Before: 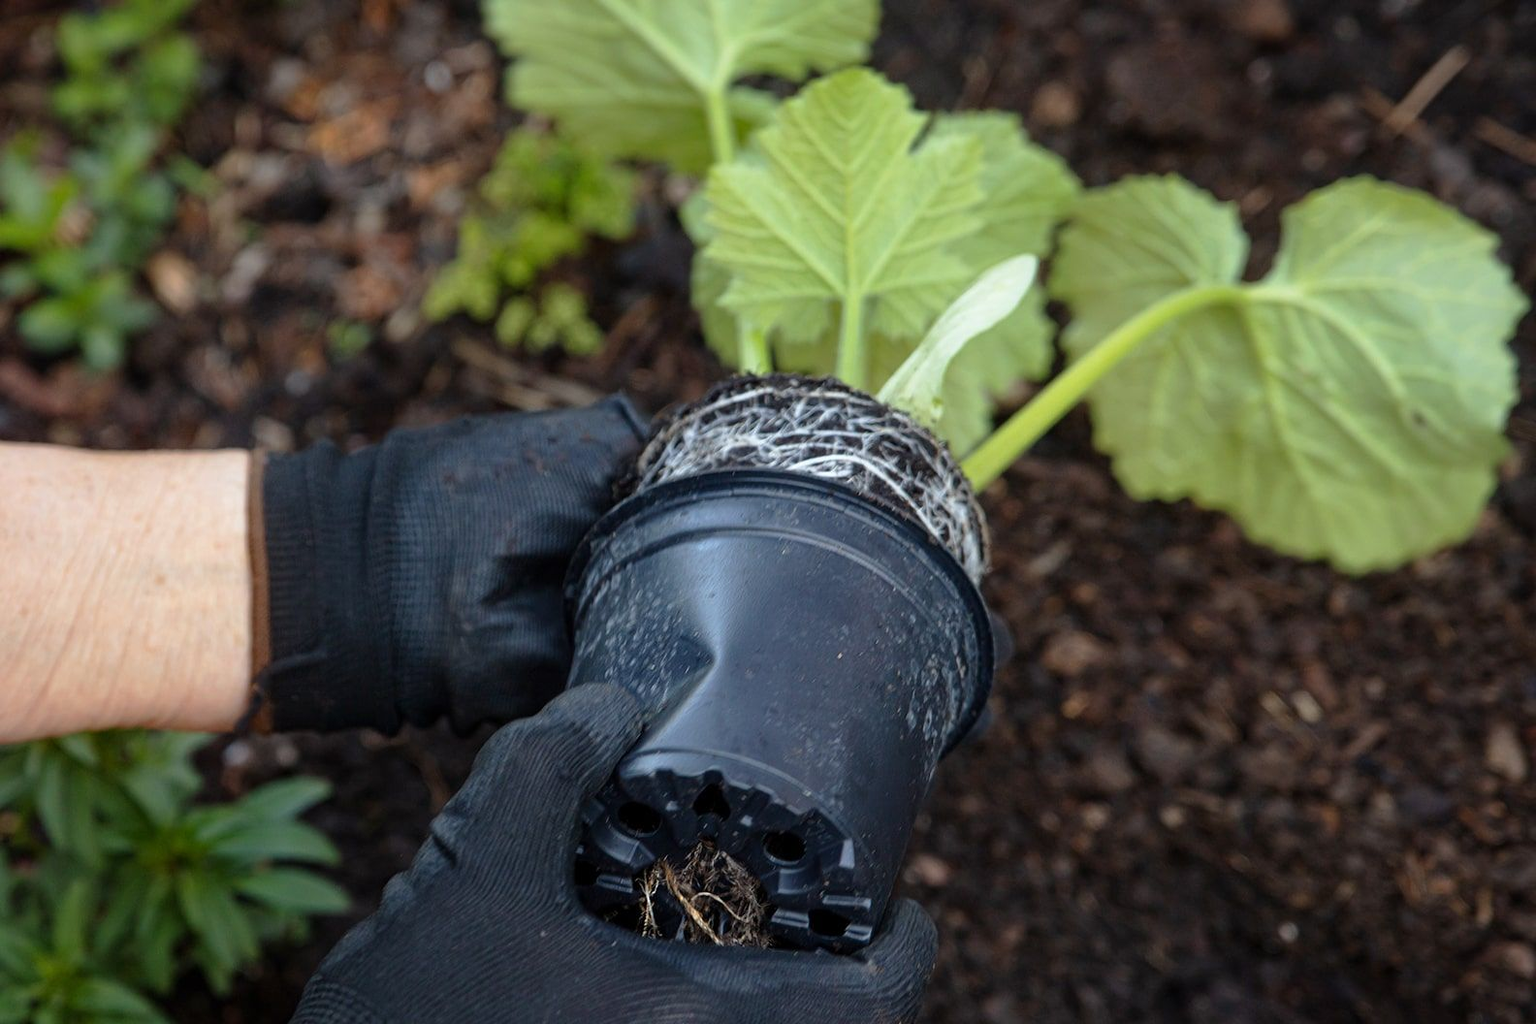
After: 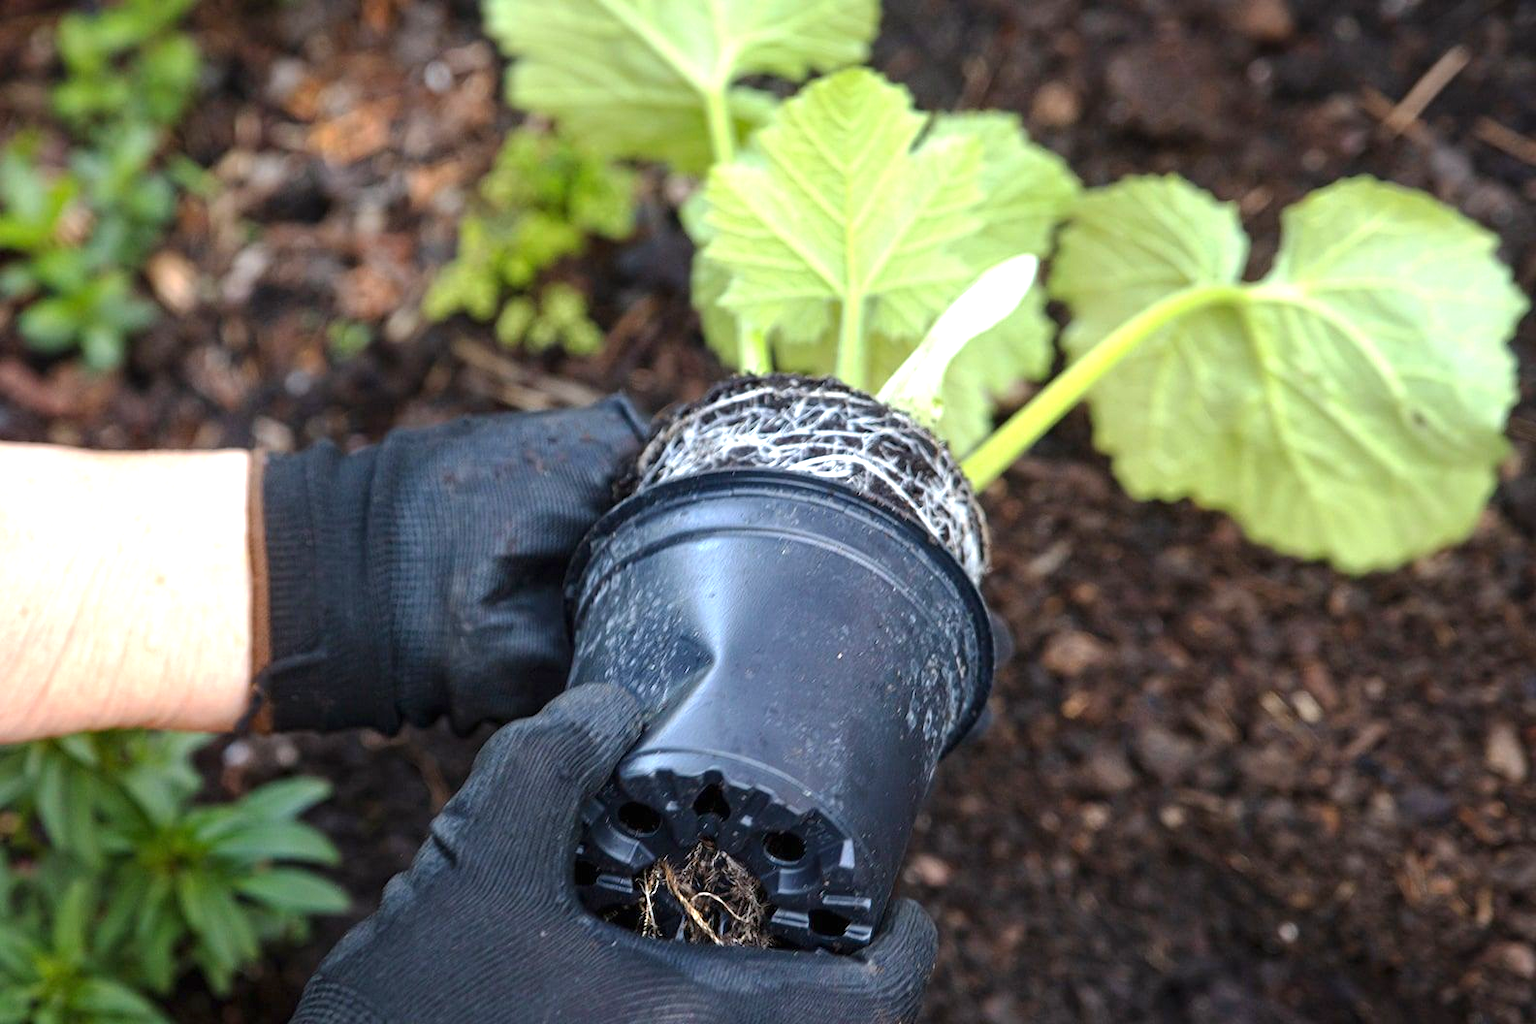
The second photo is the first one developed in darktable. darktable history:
white balance: red 1.004, blue 1.024
exposure: black level correction 0, exposure 1 EV, compensate exposure bias true, compensate highlight preservation false
